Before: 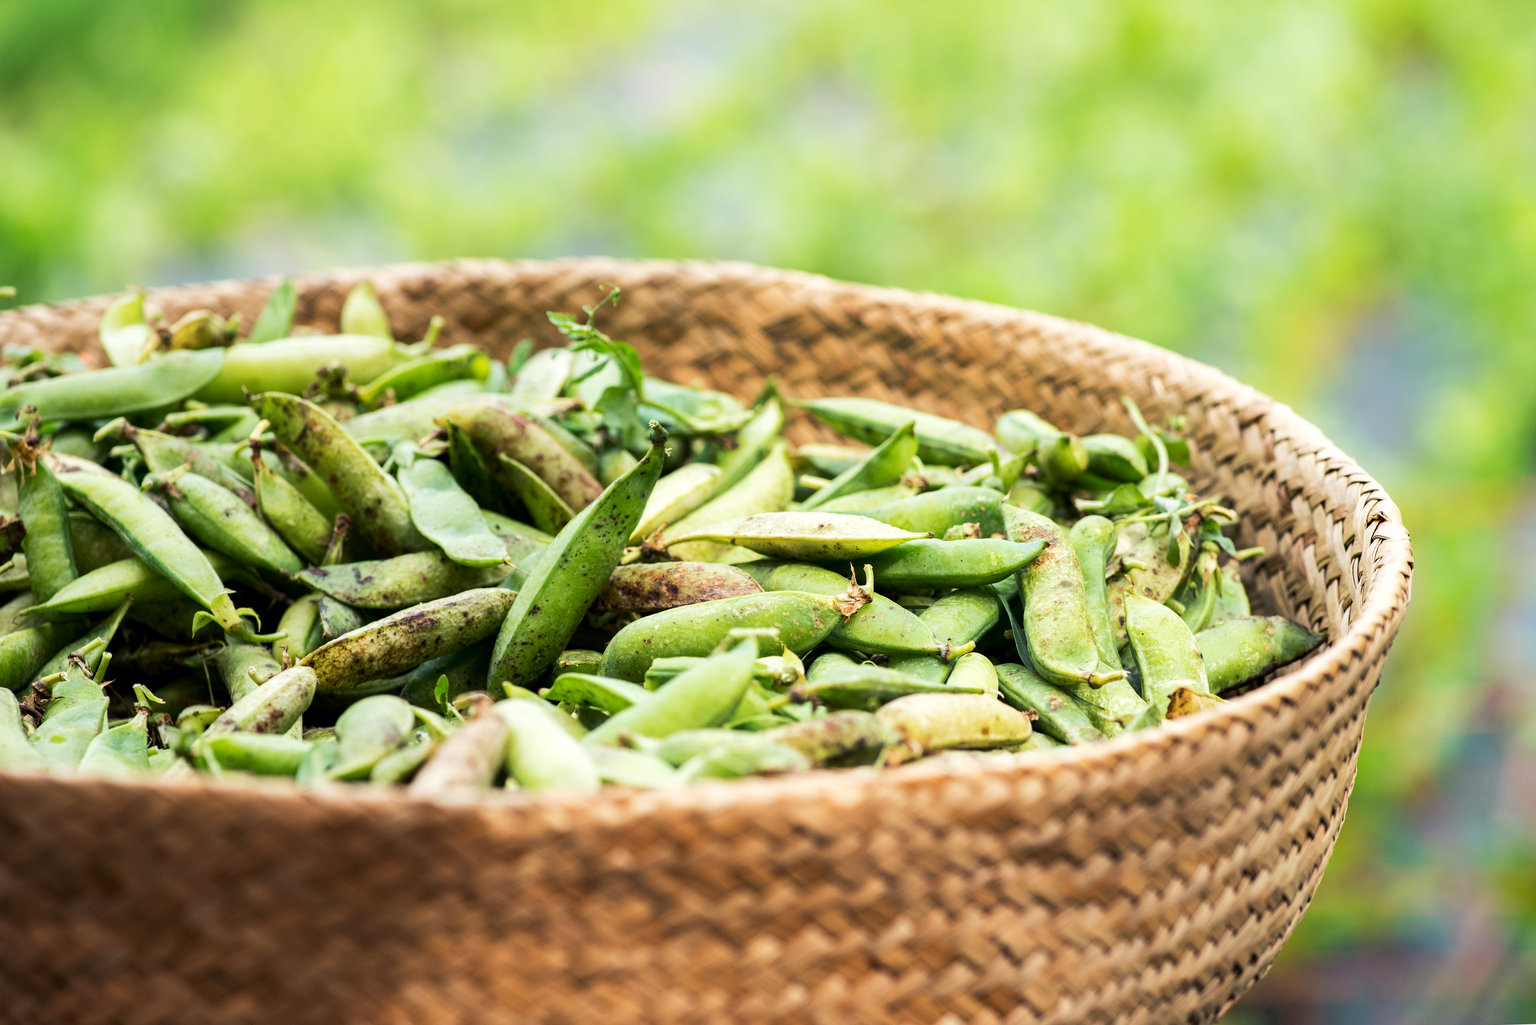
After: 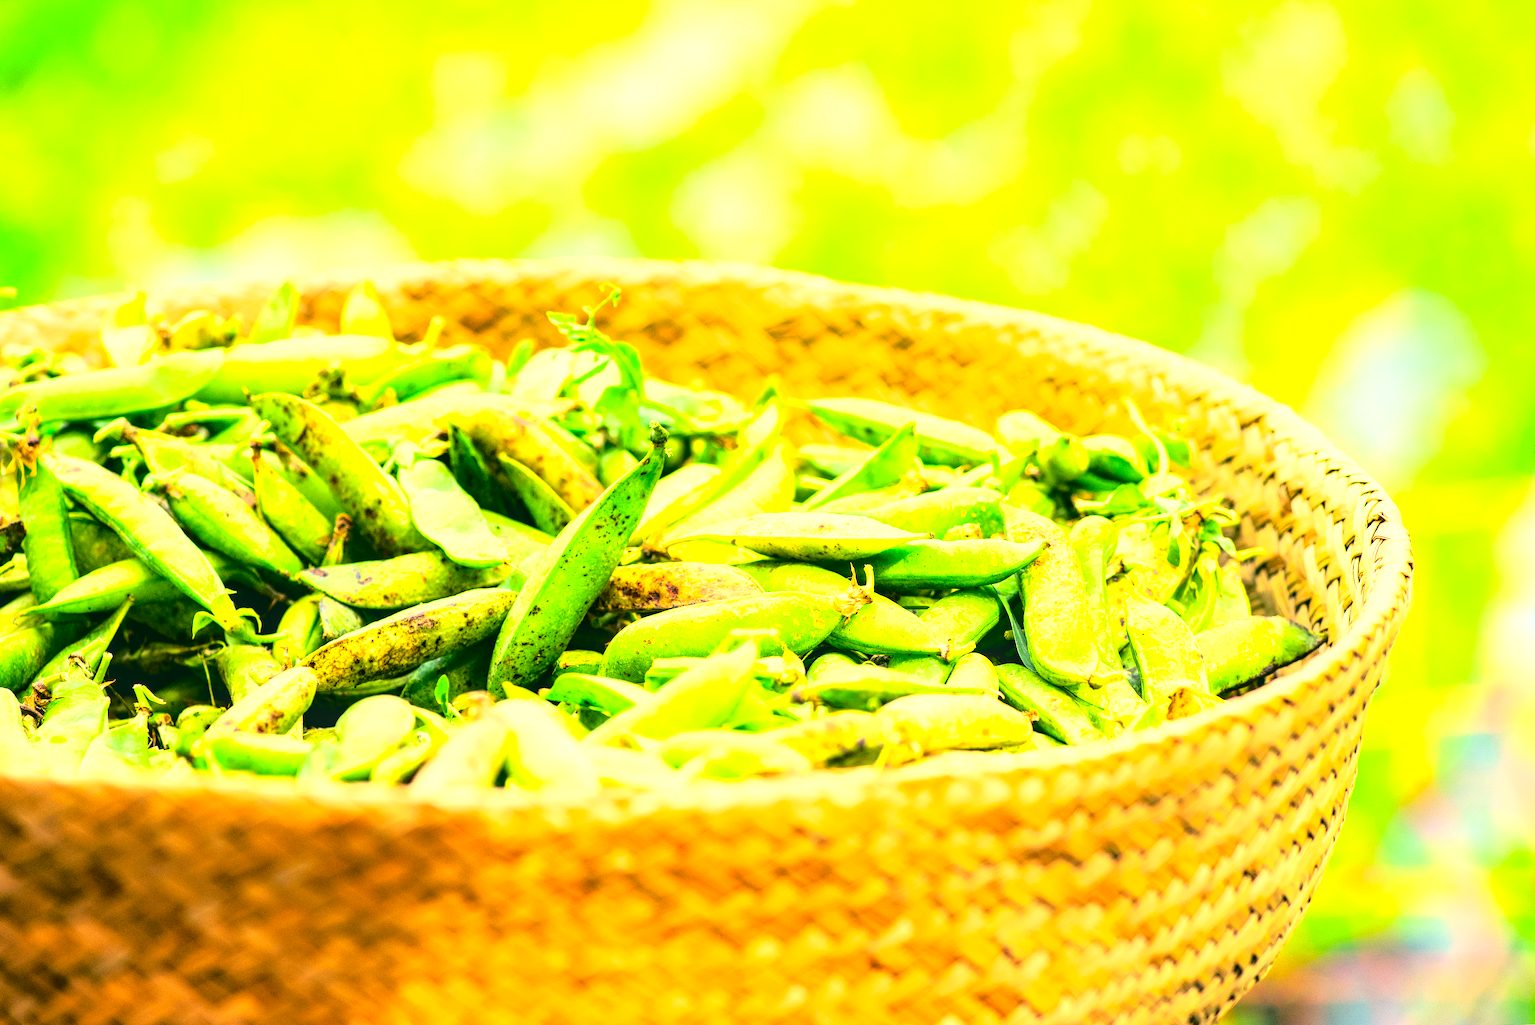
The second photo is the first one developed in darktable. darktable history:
contrast brightness saturation: saturation 0.5
sharpen: radius 1, threshold 1
exposure: black level correction 0.001, exposure 1.719 EV, compensate exposure bias true, compensate highlight preservation false
base curve: curves: ch0 [(0, 0) (0.032, 0.037) (0.105, 0.228) (0.435, 0.76) (0.856, 0.983) (1, 1)]
color correction: highlights a* 5.3, highlights b* 24.26, shadows a* -15.58, shadows b* 4.02
local contrast: on, module defaults
